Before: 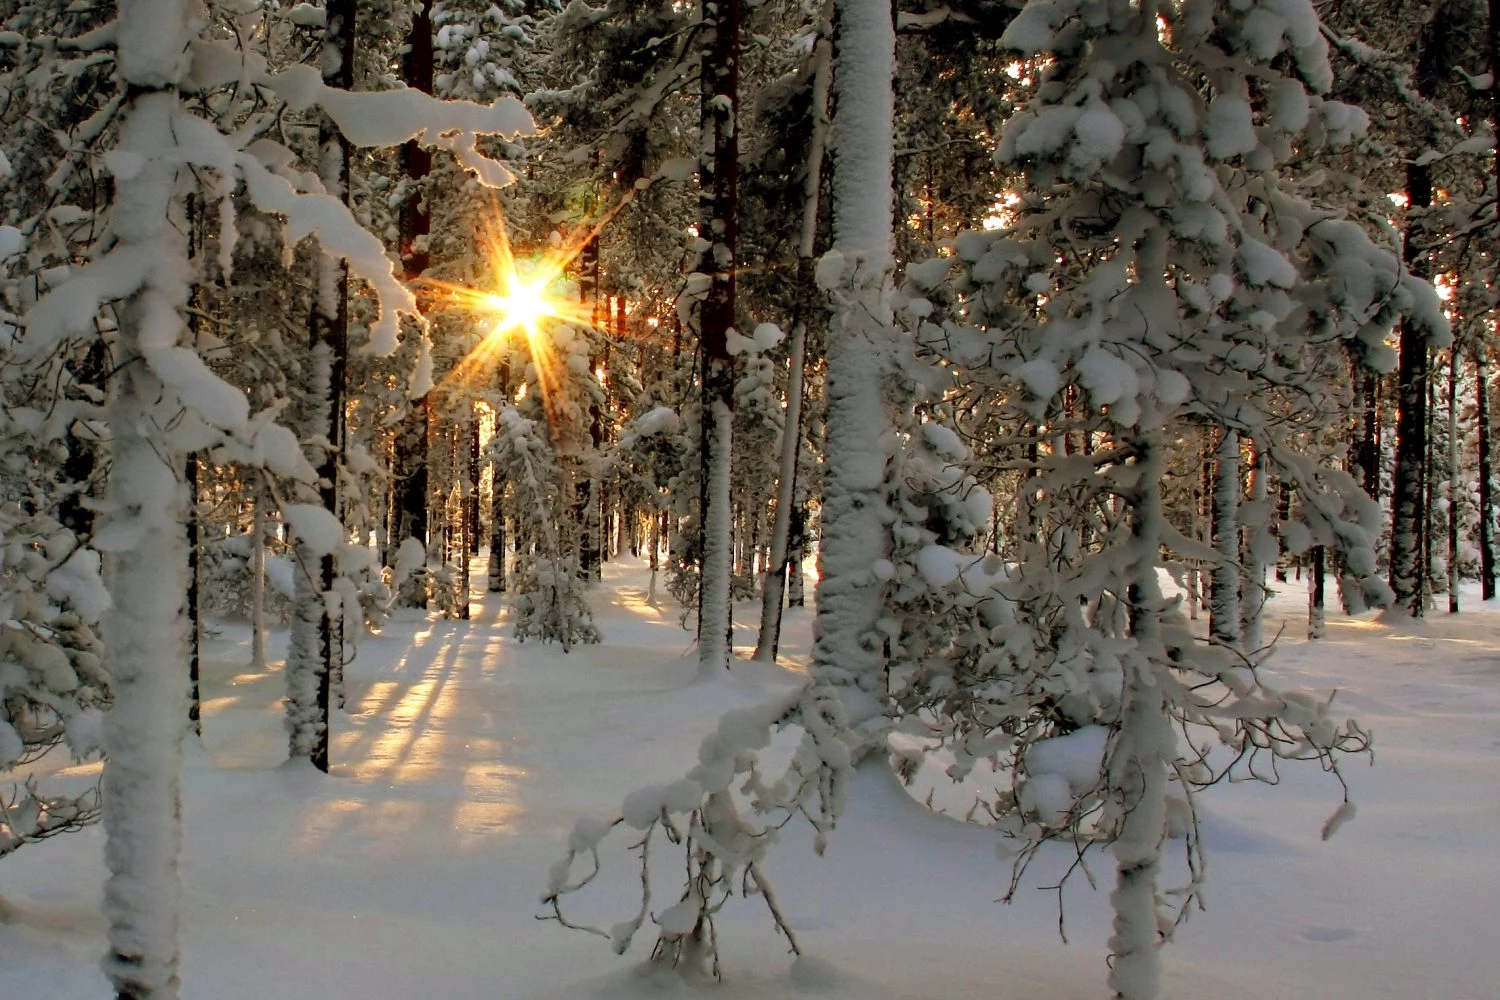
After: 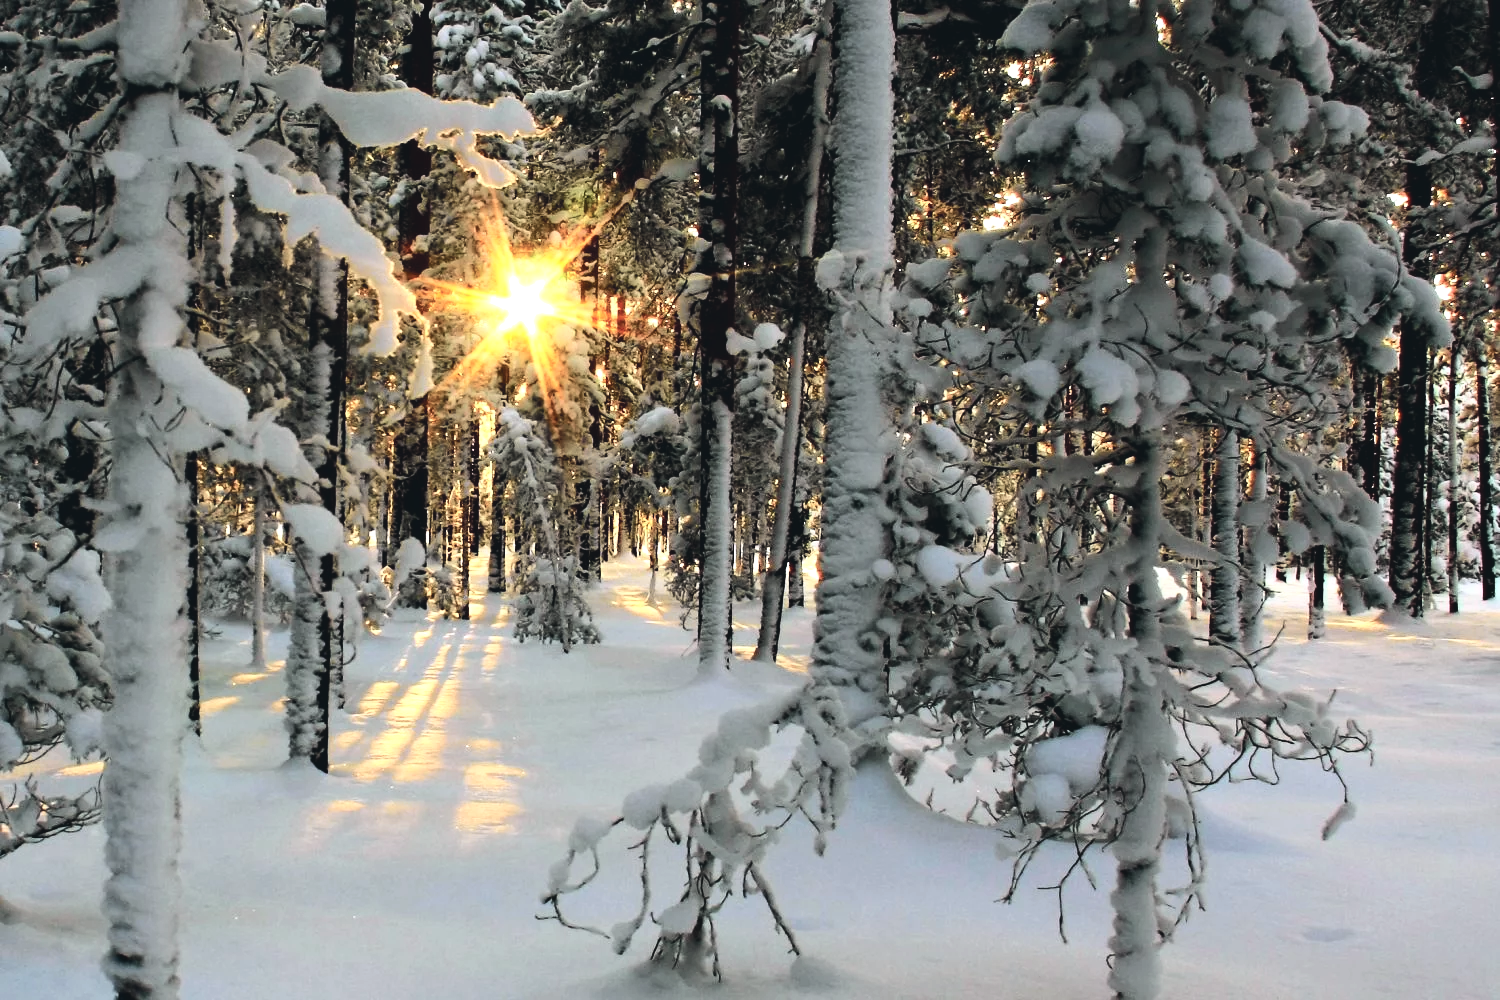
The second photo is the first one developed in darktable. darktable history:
exposure: black level correction -0.015, exposure -0.125 EV, compensate highlight preservation false
tone curve: curves: ch0 [(0, 0.023) (0.087, 0.065) (0.184, 0.168) (0.45, 0.54) (0.57, 0.683) (0.722, 0.825) (0.877, 0.948) (1, 1)]; ch1 [(0, 0) (0.388, 0.369) (0.44, 0.44) (0.489, 0.481) (0.534, 0.528) (0.657, 0.655) (1, 1)]; ch2 [(0, 0) (0.353, 0.317) (0.408, 0.427) (0.472, 0.46) (0.5, 0.488) (0.537, 0.518) (0.576, 0.592) (0.625, 0.631) (1, 1)], color space Lab, independent channels, preserve colors none
tone equalizer: -8 EV -0.75 EV, -7 EV -0.7 EV, -6 EV -0.6 EV, -5 EV -0.4 EV, -3 EV 0.4 EV, -2 EV 0.6 EV, -1 EV 0.7 EV, +0 EV 0.75 EV, edges refinement/feathering 500, mask exposure compensation -1.57 EV, preserve details no
